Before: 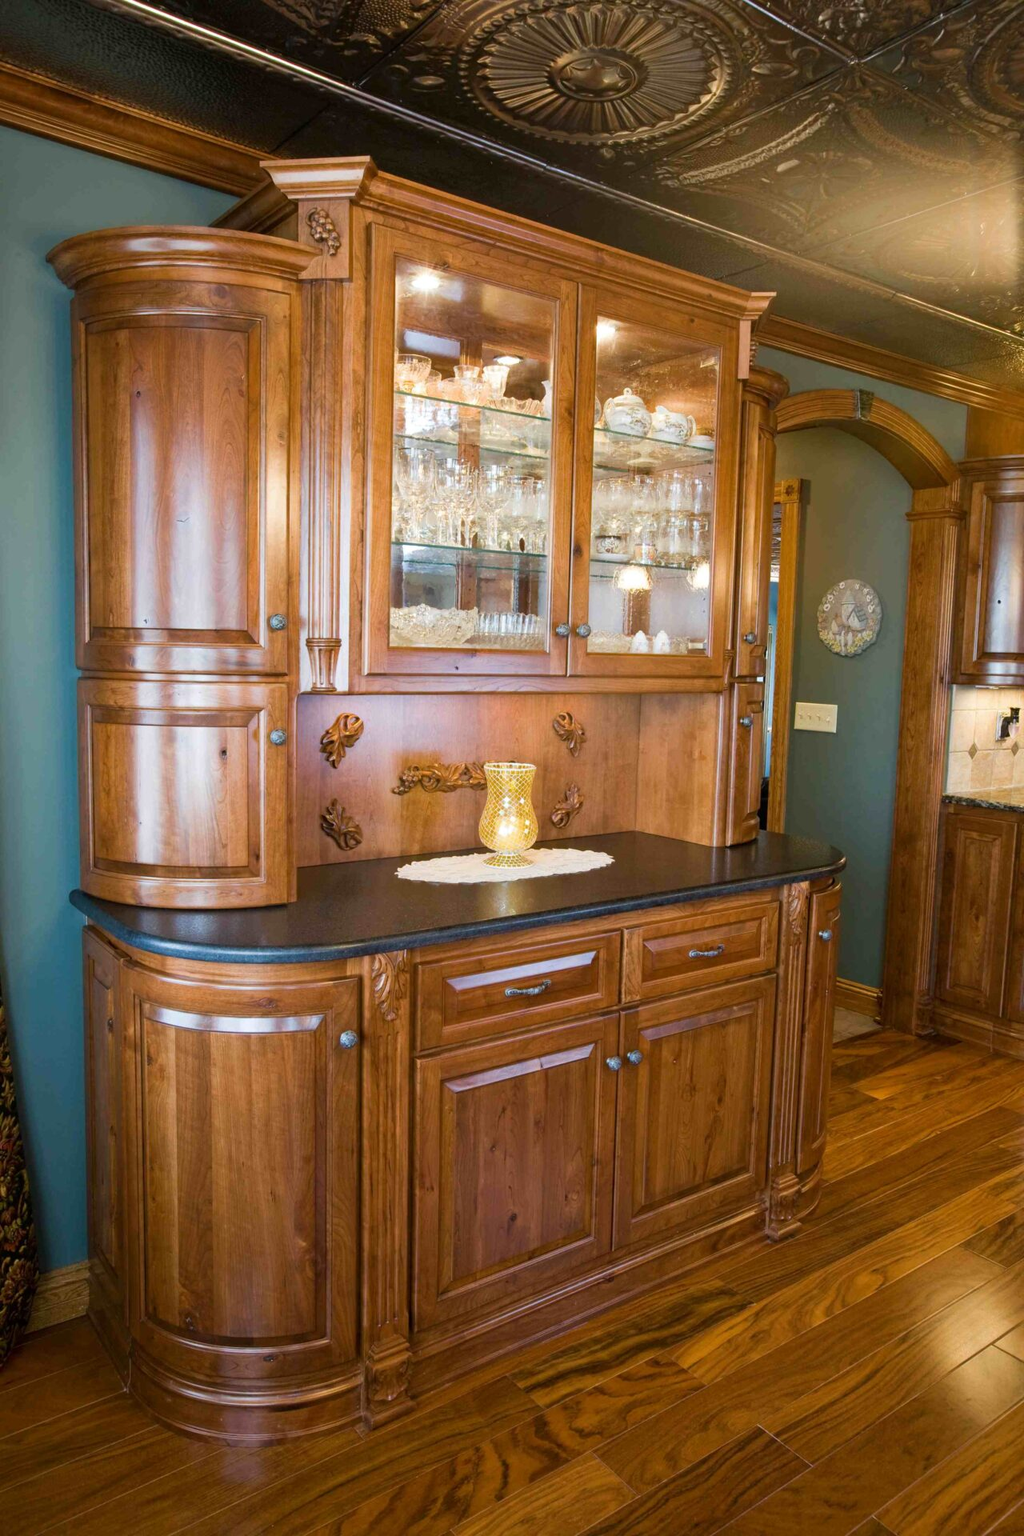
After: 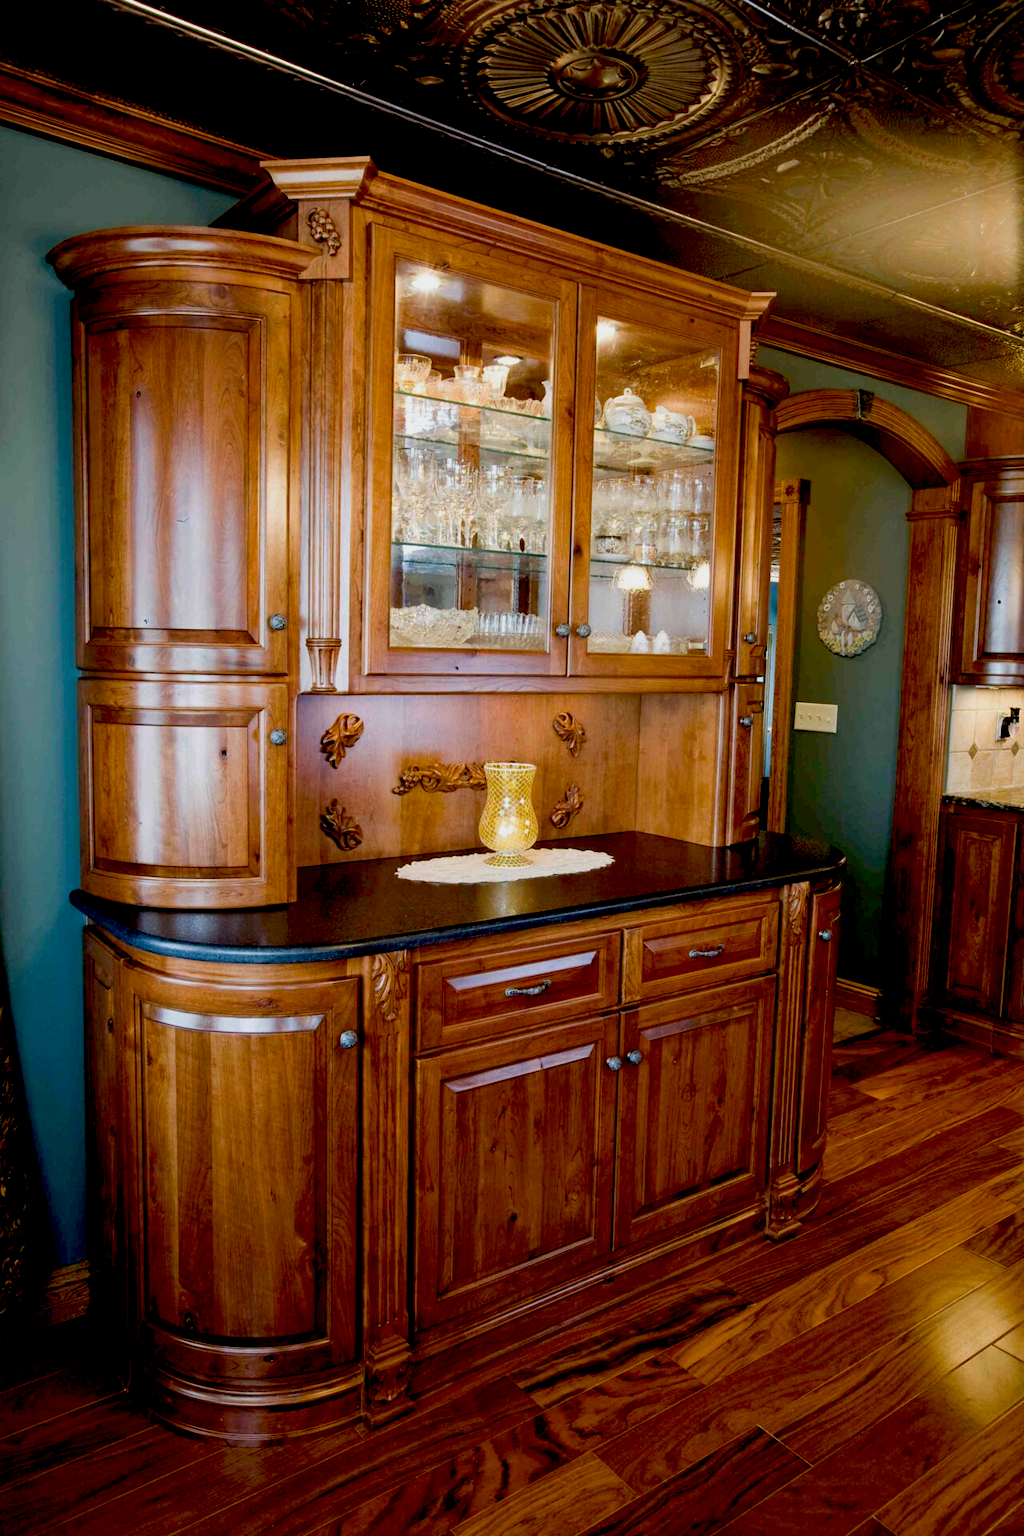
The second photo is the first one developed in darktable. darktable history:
exposure: black level correction 0.045, exposure -0.234 EV, compensate highlight preservation false
